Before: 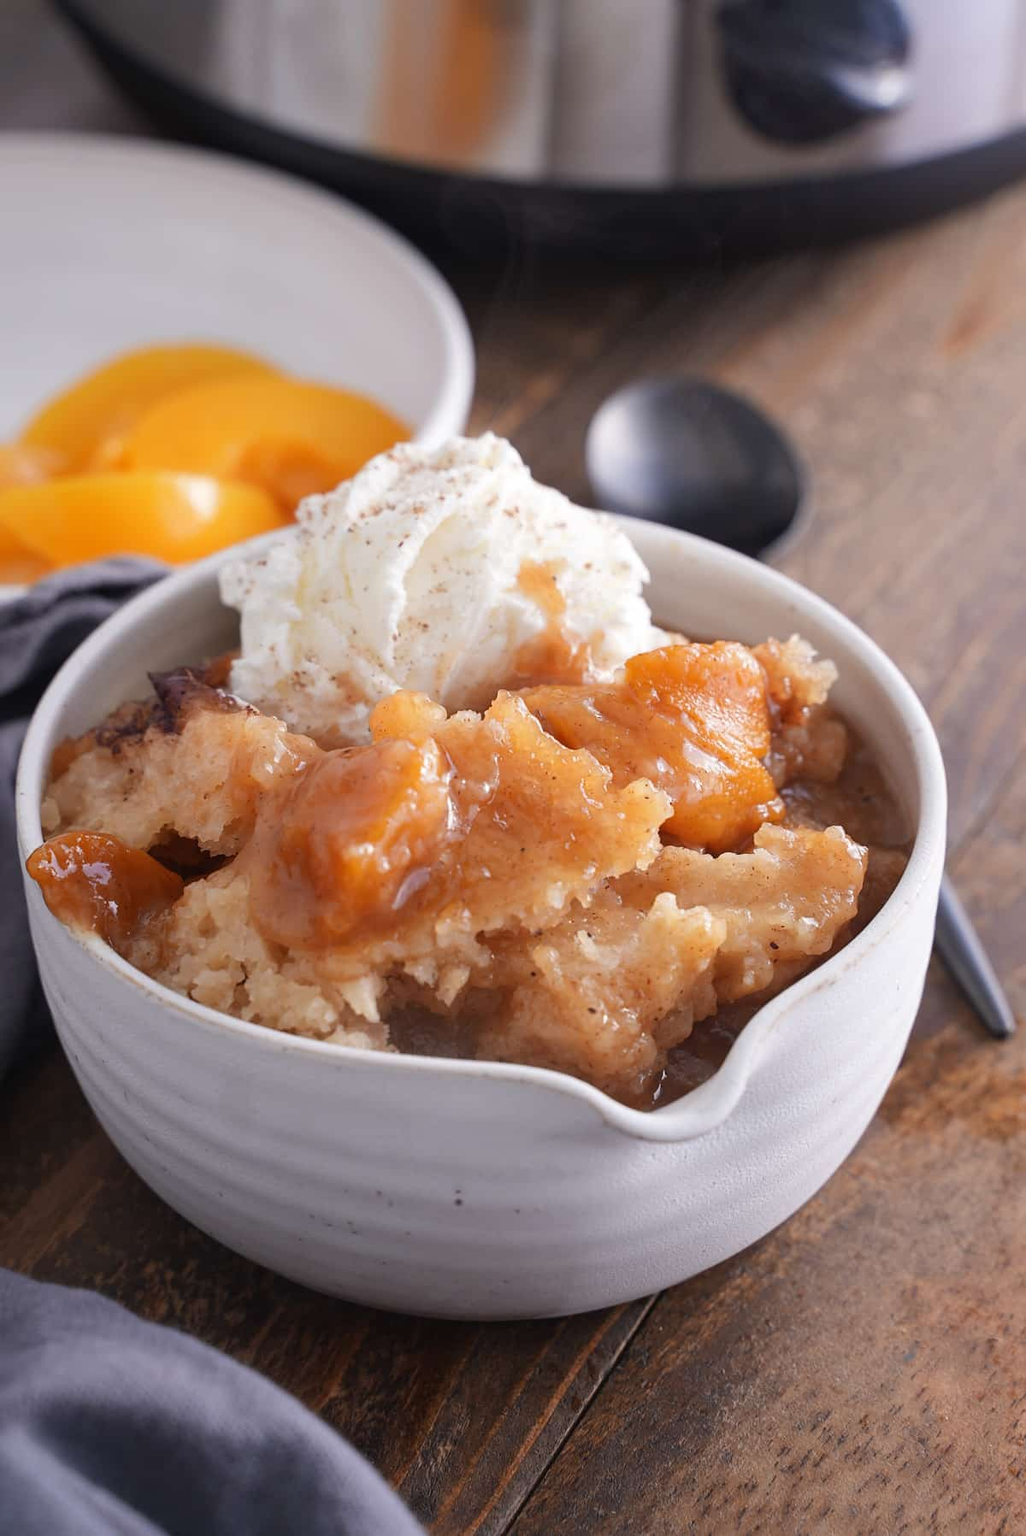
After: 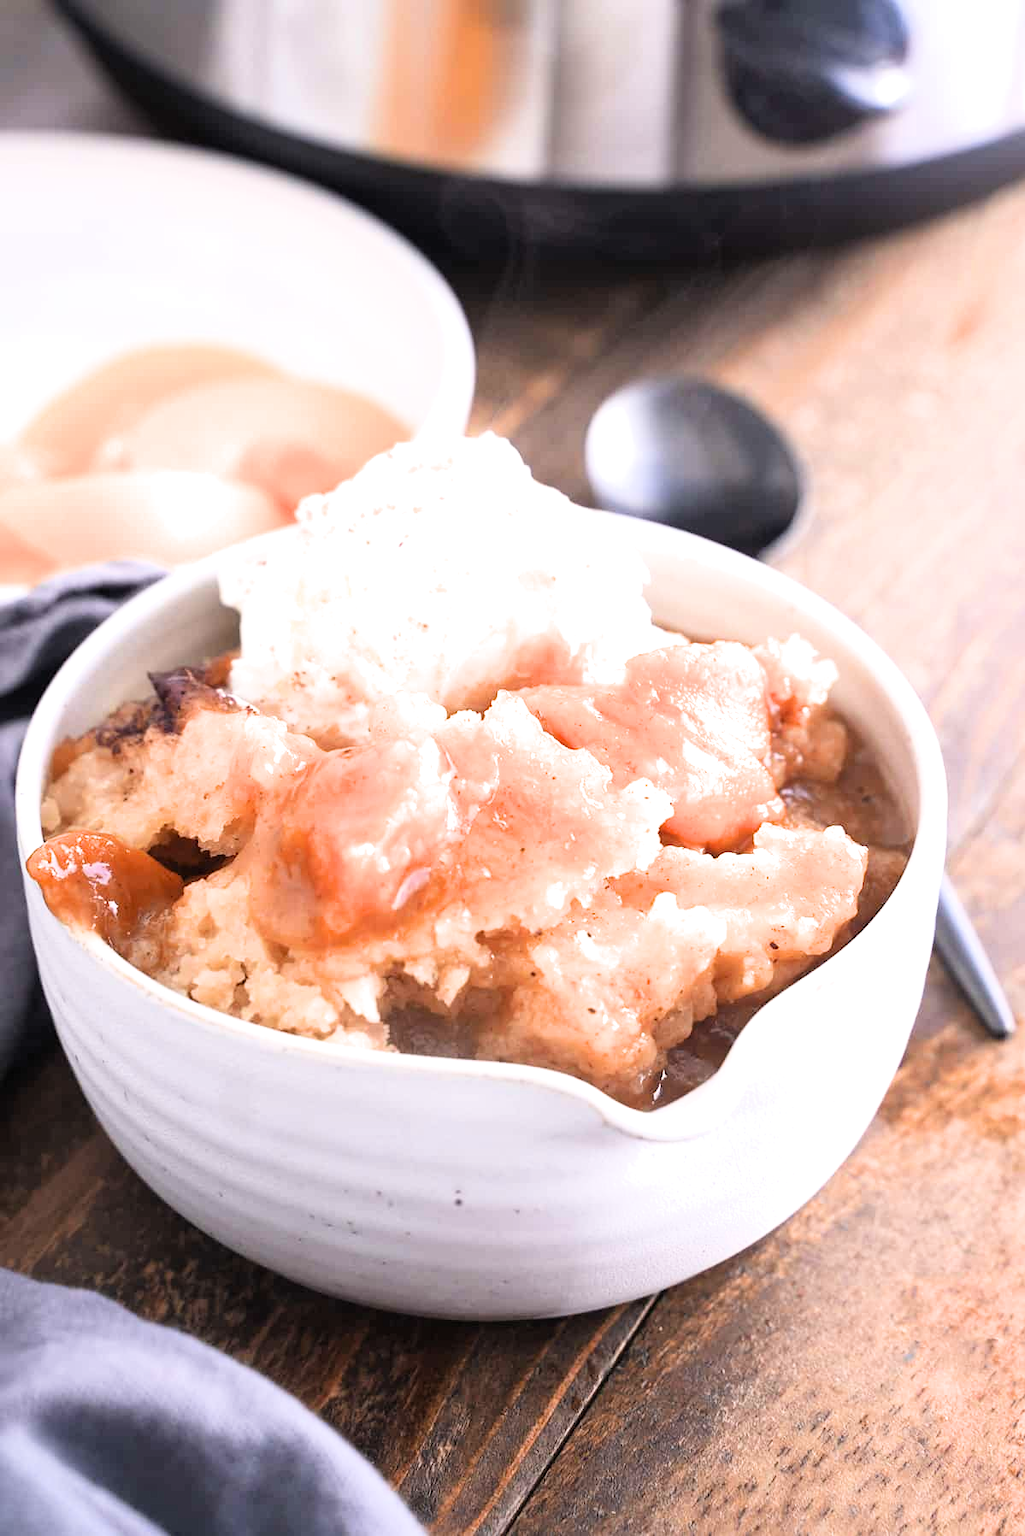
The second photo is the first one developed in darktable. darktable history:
exposure: exposure 1.487 EV, compensate highlight preservation false
filmic rgb: middle gray luminance 21.96%, black relative exposure -14.02 EV, white relative exposure 2.97 EV, threshold 5.97 EV, target black luminance 0%, hardness 8.74, latitude 60.08%, contrast 1.214, highlights saturation mix 5.74%, shadows ↔ highlights balance 40.83%, enable highlight reconstruction true
